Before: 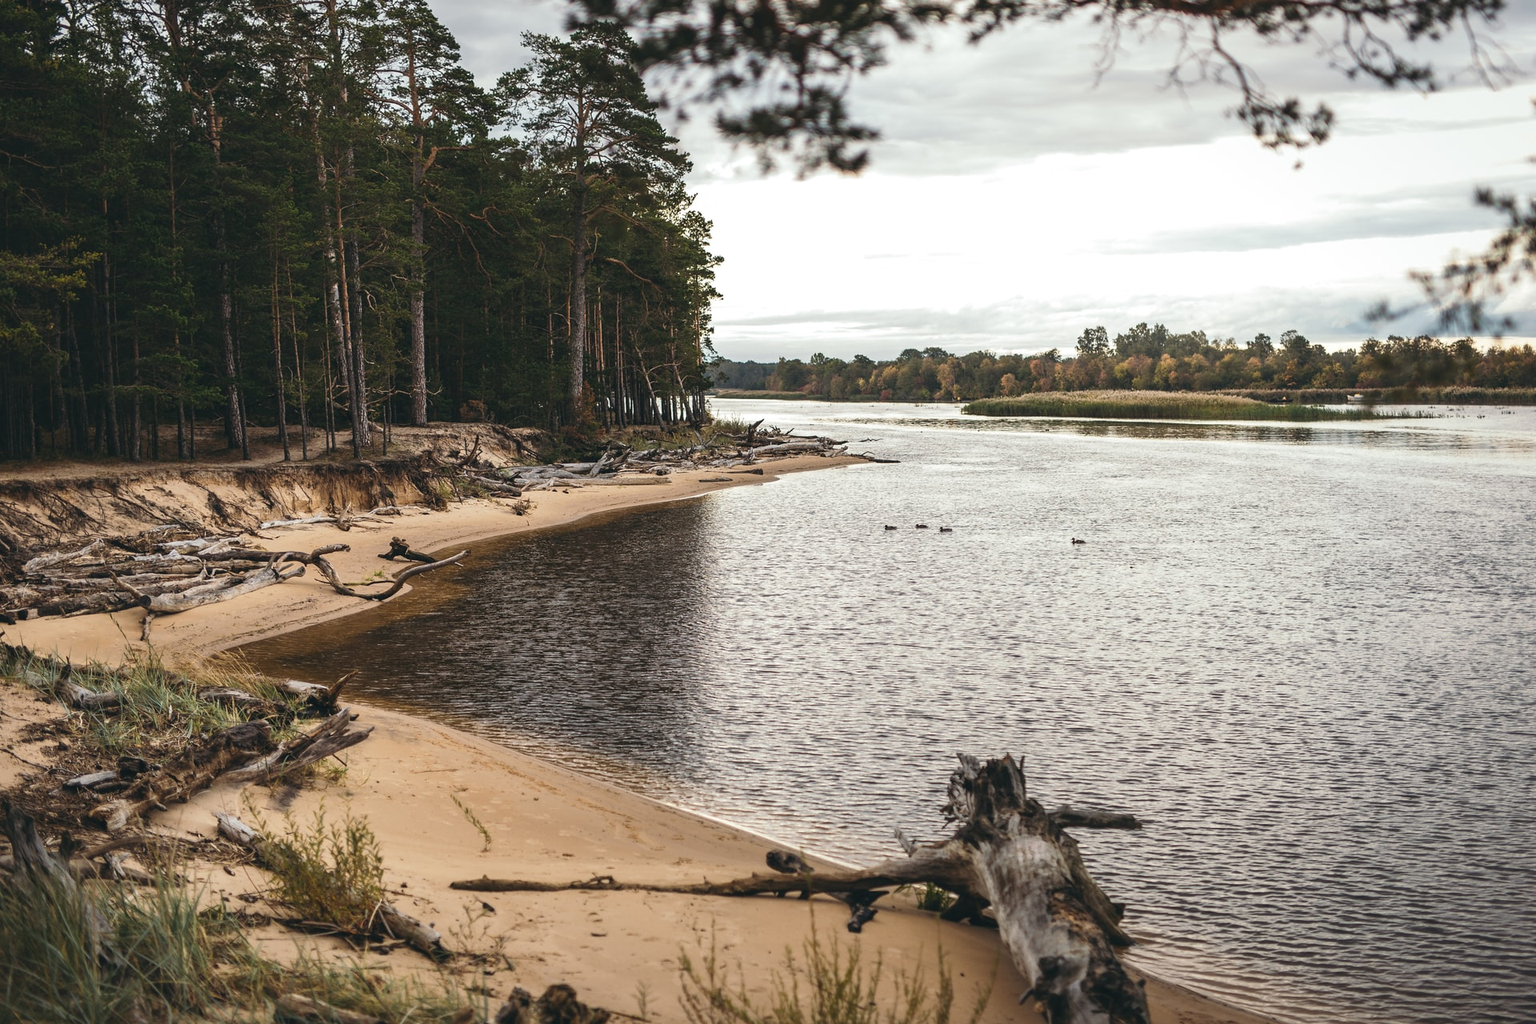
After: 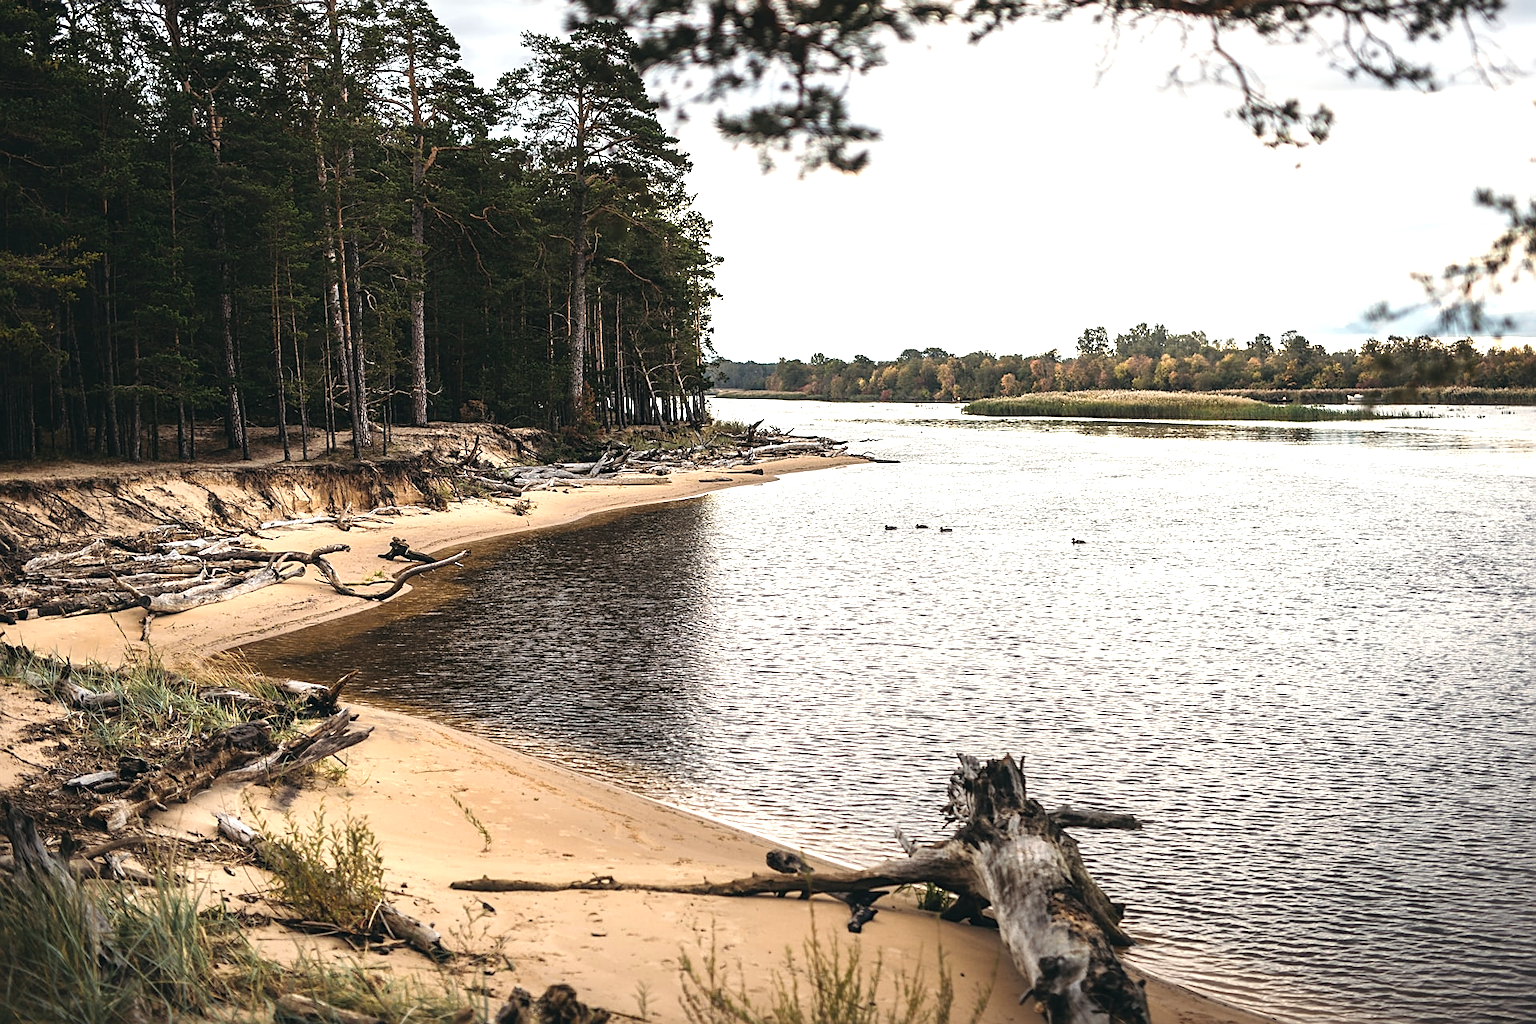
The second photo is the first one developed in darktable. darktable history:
tone equalizer: -8 EV -0.76 EV, -7 EV -0.73 EV, -6 EV -0.614 EV, -5 EV -0.414 EV, -3 EV 0.396 EV, -2 EV 0.6 EV, -1 EV 0.689 EV, +0 EV 0.742 EV
sharpen: on, module defaults
